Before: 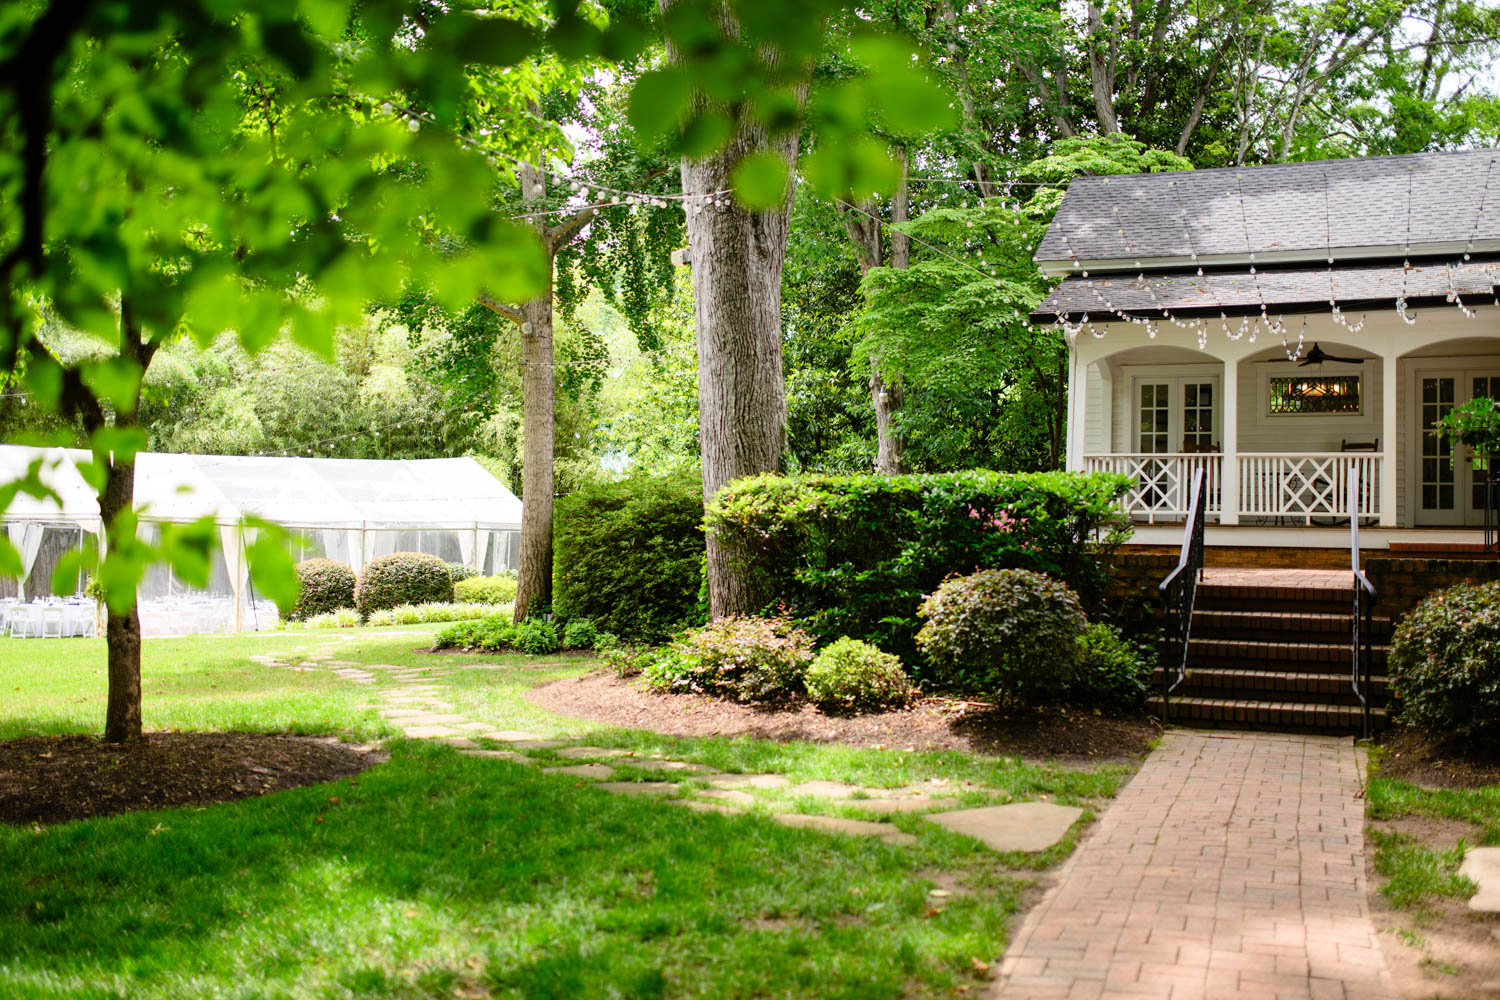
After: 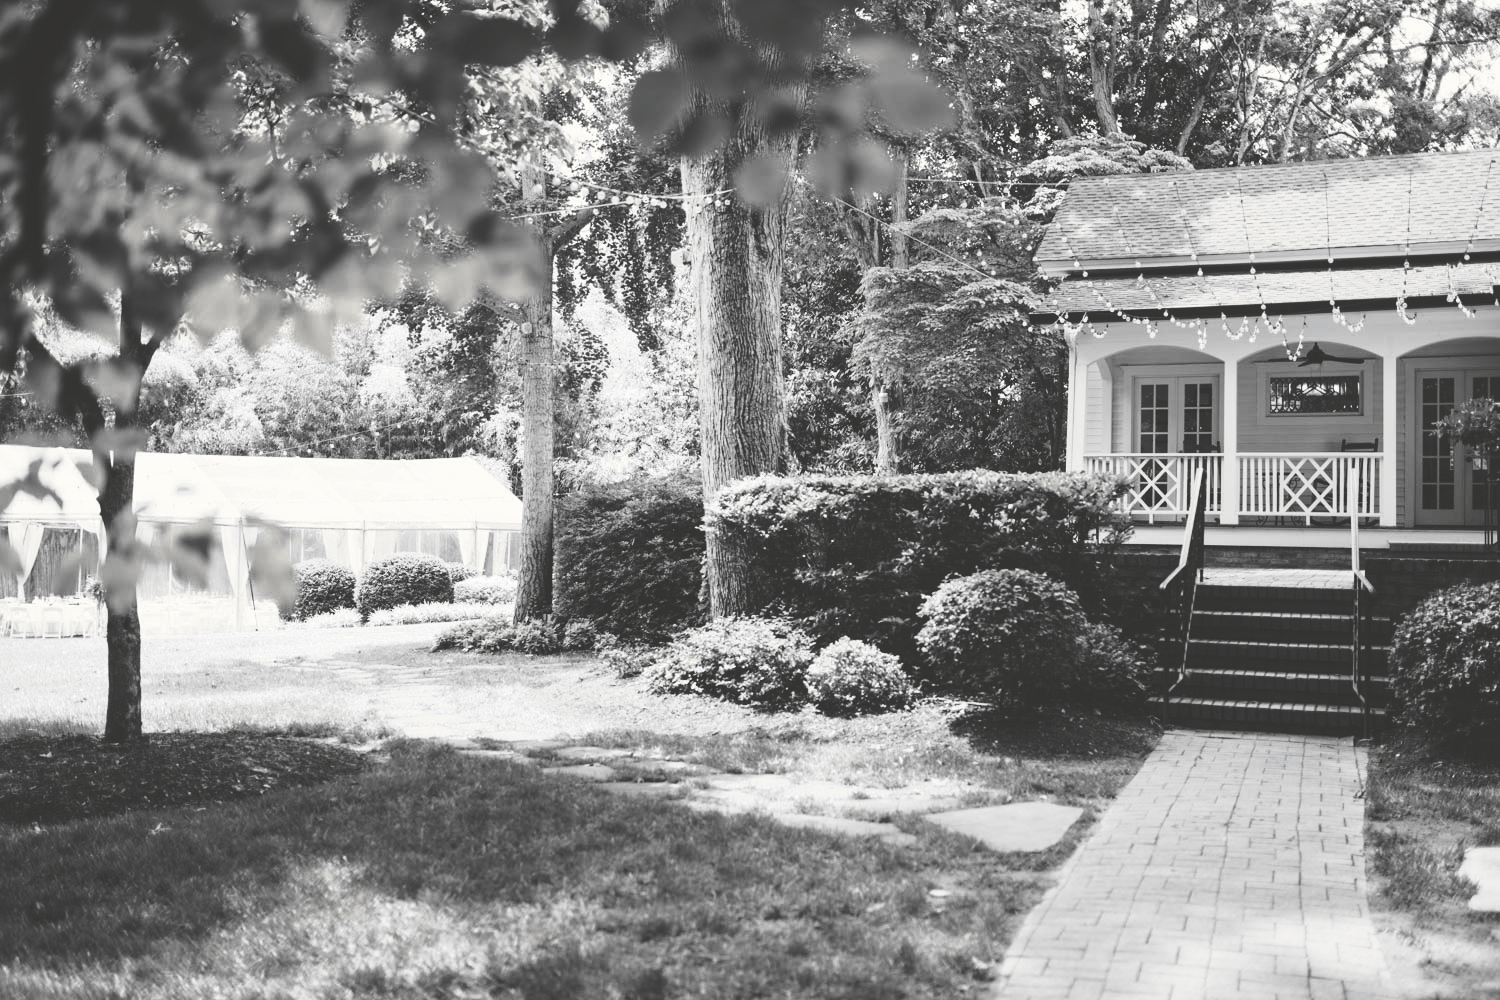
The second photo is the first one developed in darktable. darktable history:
tone curve: curves: ch0 [(0, 0) (0.003, 0.203) (0.011, 0.203) (0.025, 0.21) (0.044, 0.22) (0.069, 0.231) (0.1, 0.243) (0.136, 0.255) (0.177, 0.277) (0.224, 0.305) (0.277, 0.346) (0.335, 0.412) (0.399, 0.492) (0.468, 0.571) (0.543, 0.658) (0.623, 0.75) (0.709, 0.837) (0.801, 0.905) (0.898, 0.955) (1, 1)], preserve colors none
color look up table: target L [94.45, 100.65, 100, 86.7, 75.88, 74.05, 61.19, 57.48, 44.82, 37.82, 31.03, 3.967, 200.91, 84.56, 80.97, 75.52, 65.99, 58.38, 60.17, 64.36, 55.02, 56.32, 37.41, 33.46, 21.71, 100, 85.98, 76.61, 78.07, 76.61, 81.69, 58.64, 59.79, 82.05, 67, 47.64, 75.15, 36.85, 44, 26.21, 26.65, 94.45, 85.98, 84.56, 63.22, 71.1, 68.12, 38.24, 43.19], target a [-0.291, 0.001, -0.652, -0.003, -0.001, 0, 0.001, 0 ×4, -0.091, 0, -0.001, -0.001, 0, 0.001, 0.001, 0, 0, 0.001, 0, 0, 0, -0.001, -0.652, -0.102, -0.002 ×4, 0 ×5, -0.002, 0.001, 0, -0.001, 0, -0.291, -0.102, -0.001, 0 ×5], target b [3.645, -0.003, 8.393, 0.025, 0.004, 0.003, -0.004, 0.003, 0.002, 0.002, 0.002, 1.121, -0.001, 0.003, 0.003, 0.003, -0.004, -0.003, 0.003, 0.003, -0.003, 0.003, -0.002, -0.002, 0.012, 8.393, 1.255, 0.025 ×4, -0.003, 0.003, 0.002, 0.003, 0.003, 0.025, -0.002, -0.003, 0.012, 0.002, 3.645, 1.255, 0.003, -0.003, 0.003, 0.003, 0.002, 0.002], num patches 49
